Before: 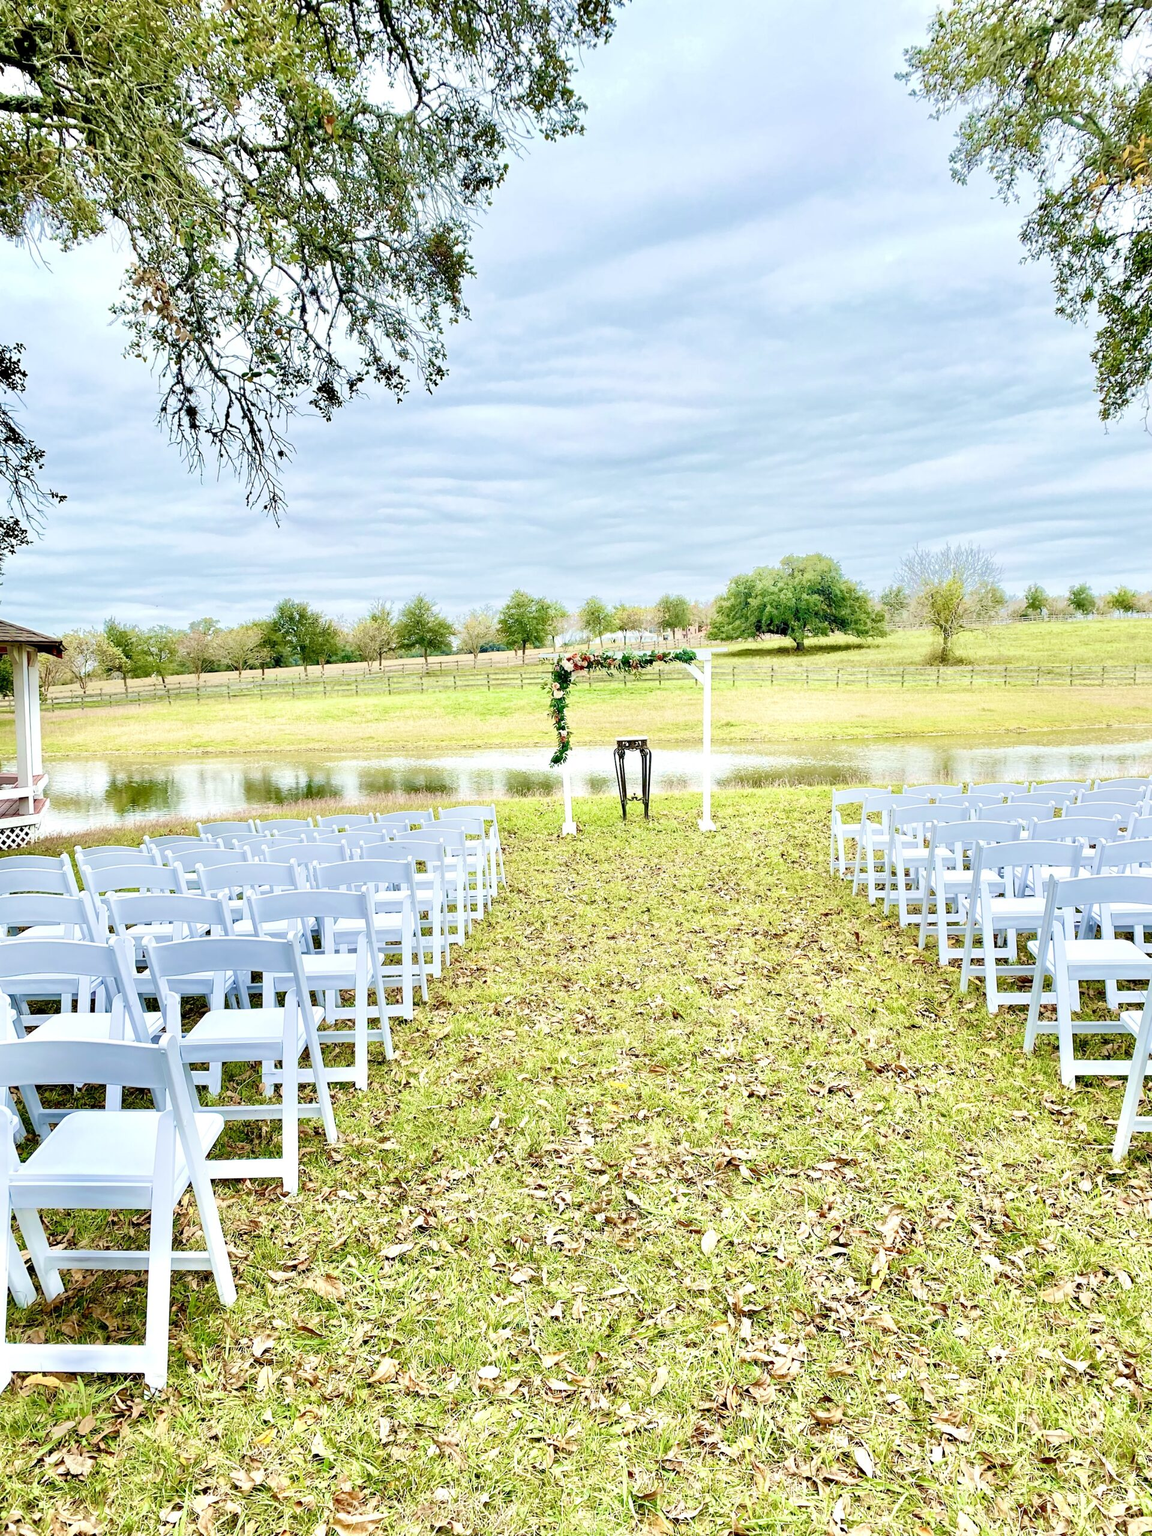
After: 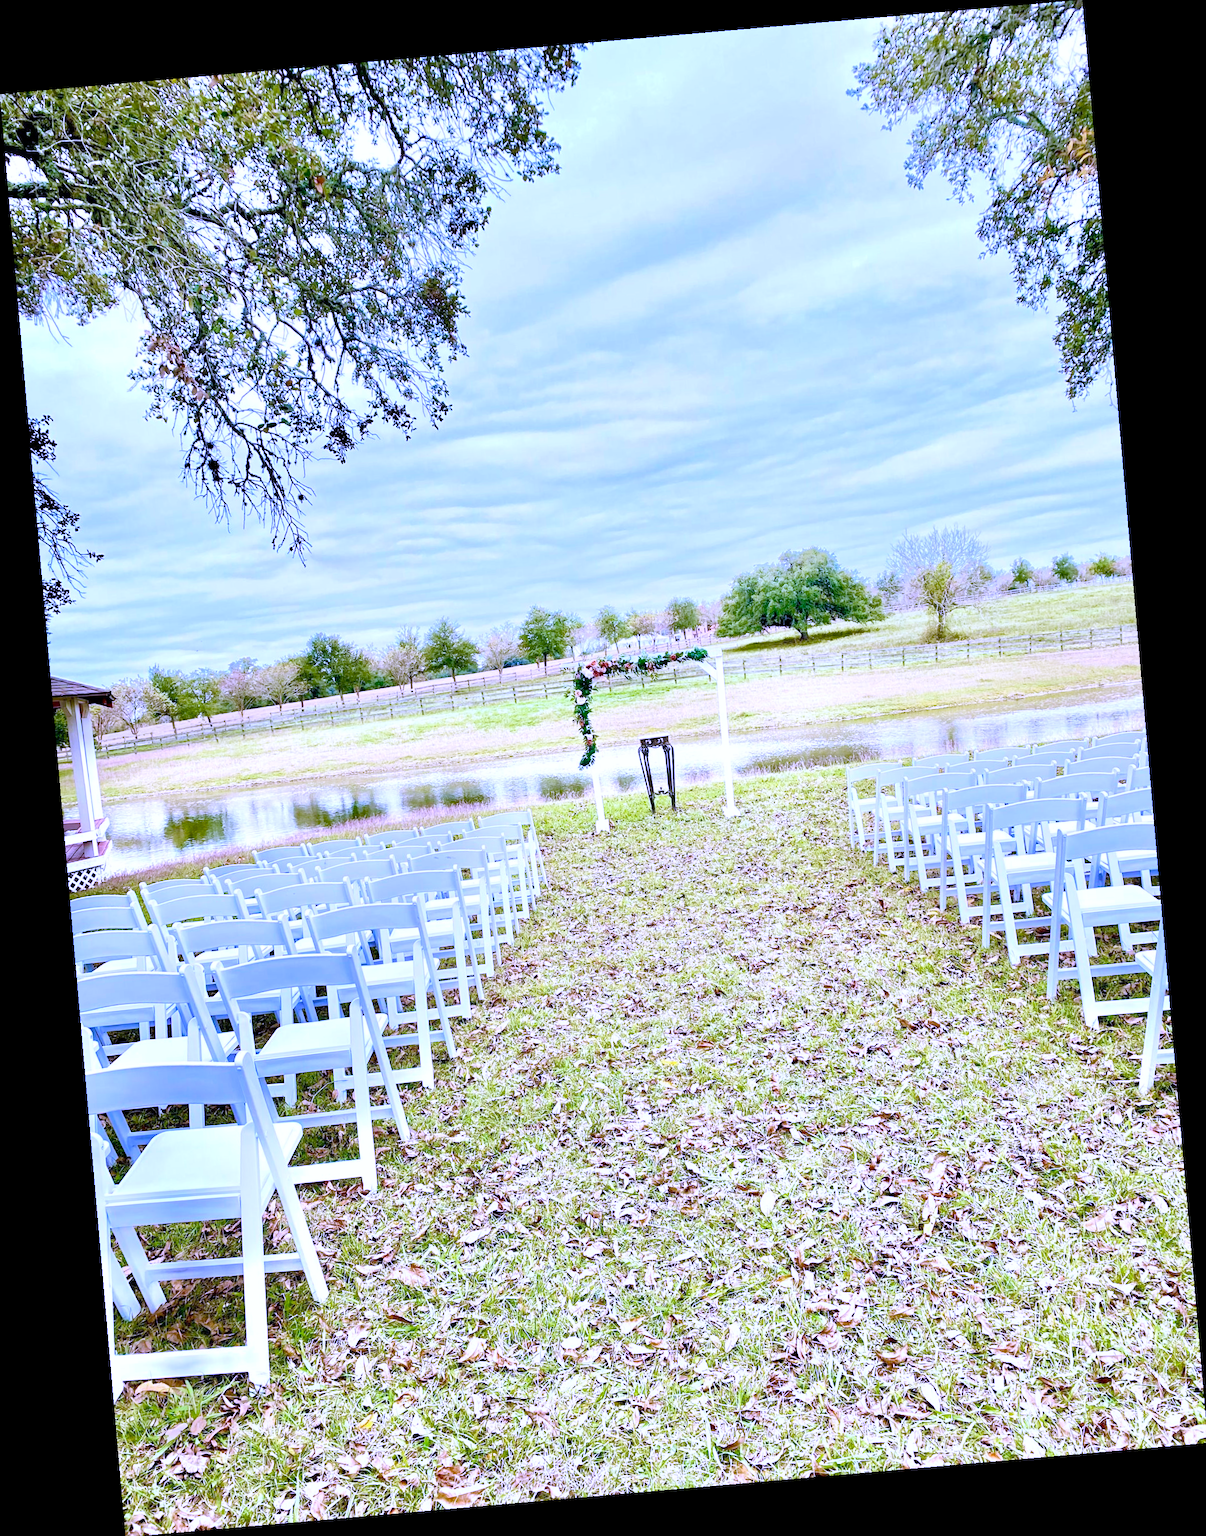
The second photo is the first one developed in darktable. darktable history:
rotate and perspective: rotation -4.98°, automatic cropping off
haze removal: compatibility mode true, adaptive false
white balance: red 0.98, blue 1.61
